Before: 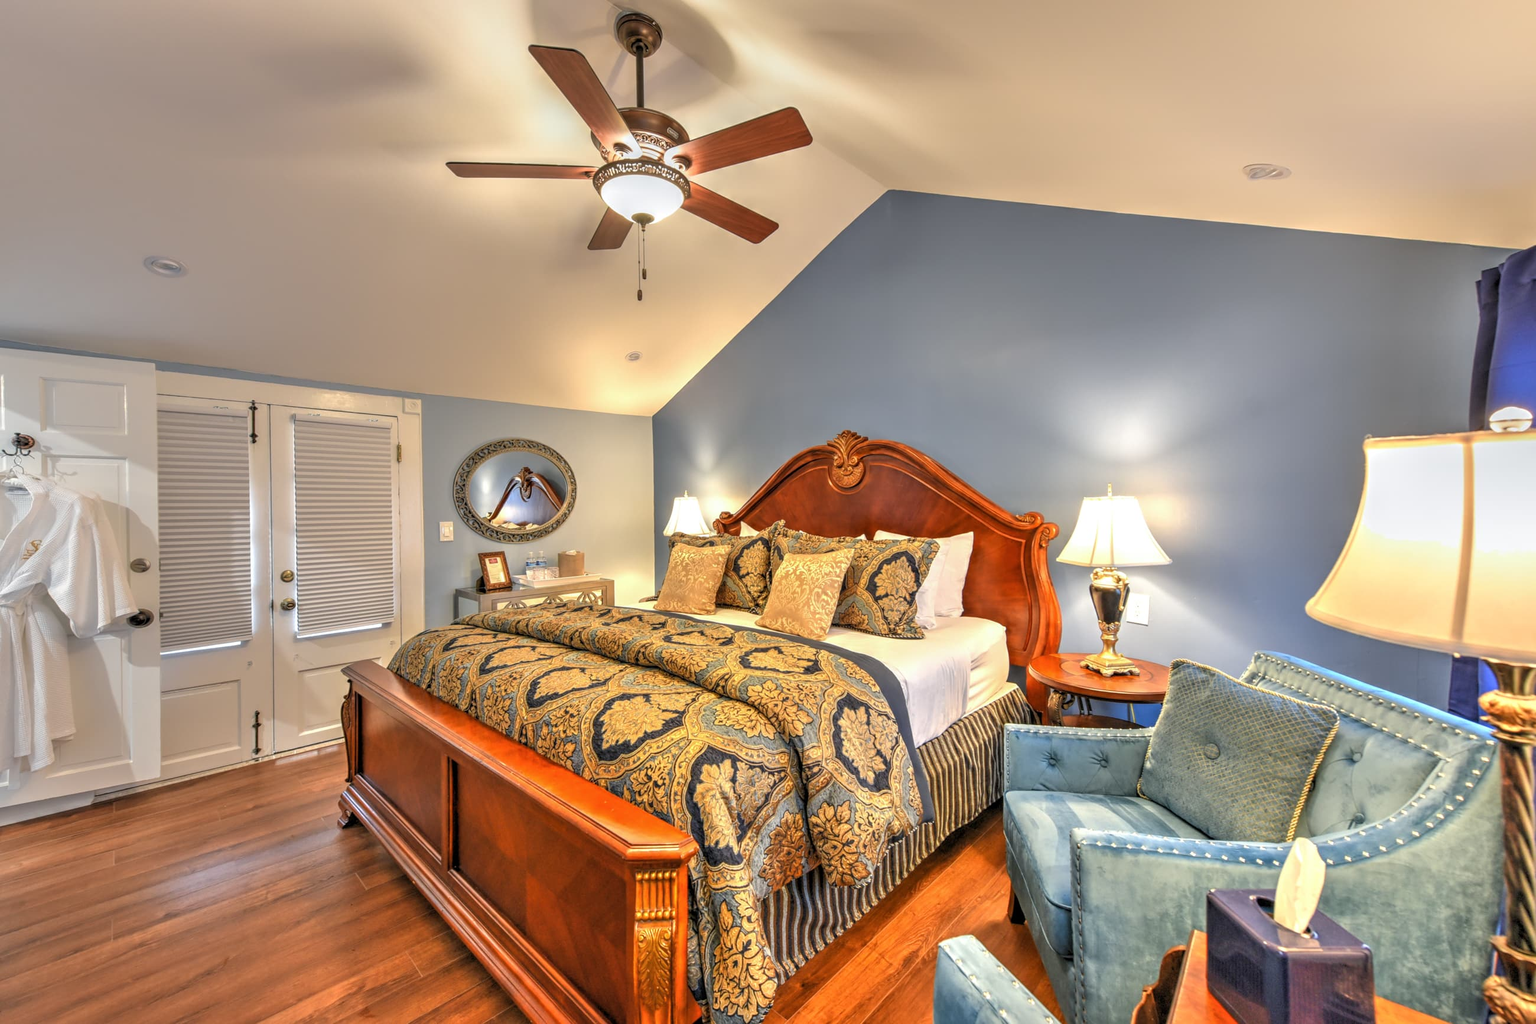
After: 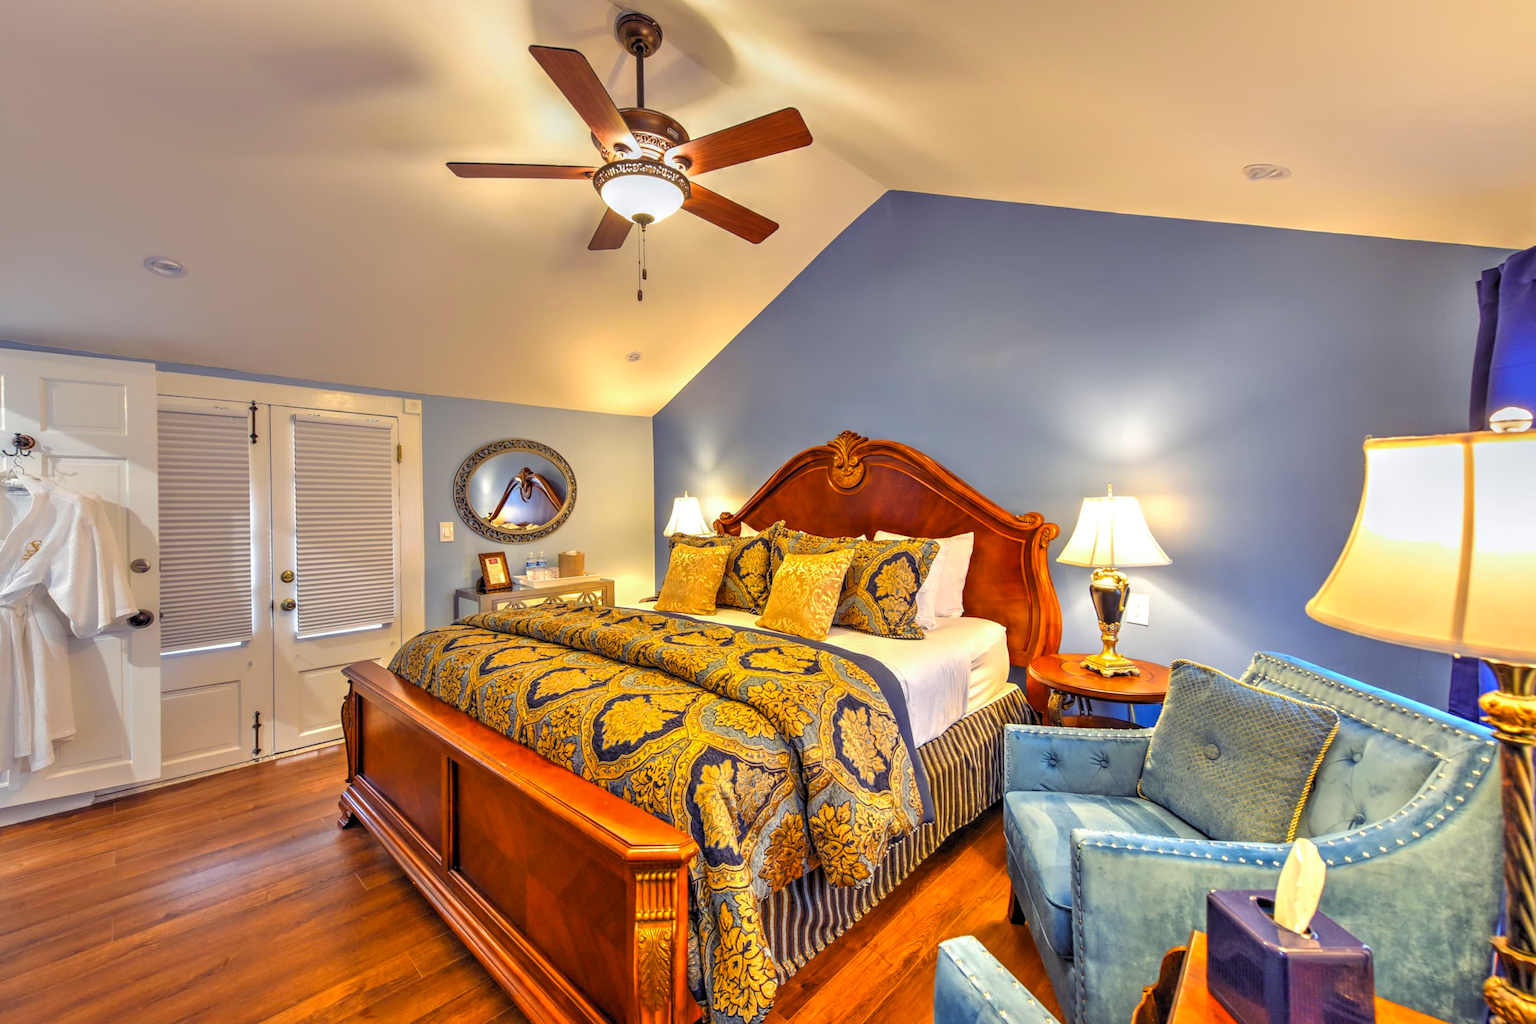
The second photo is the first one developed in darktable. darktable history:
color balance rgb: shadows lift › luminance -21.502%, shadows lift › chroma 9.043%, shadows lift › hue 283.02°, perceptual saturation grading › global saturation 30.428%, global vibrance 20%
